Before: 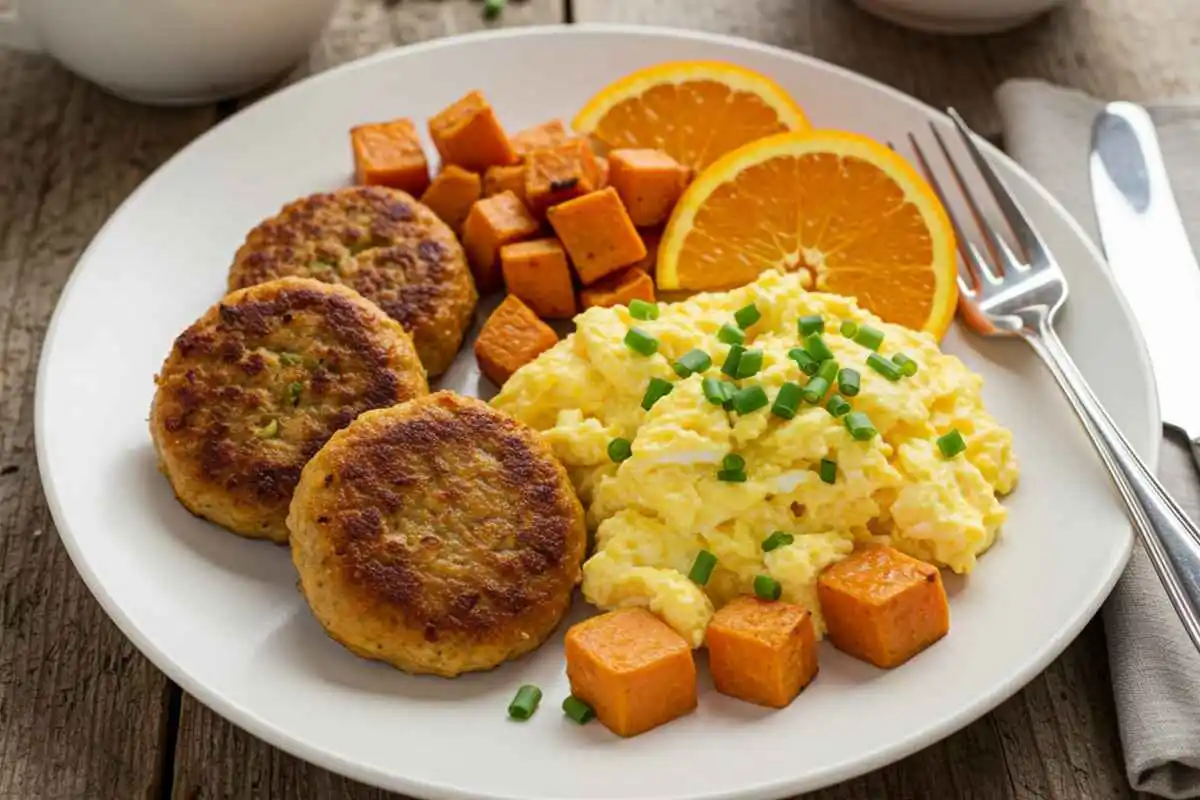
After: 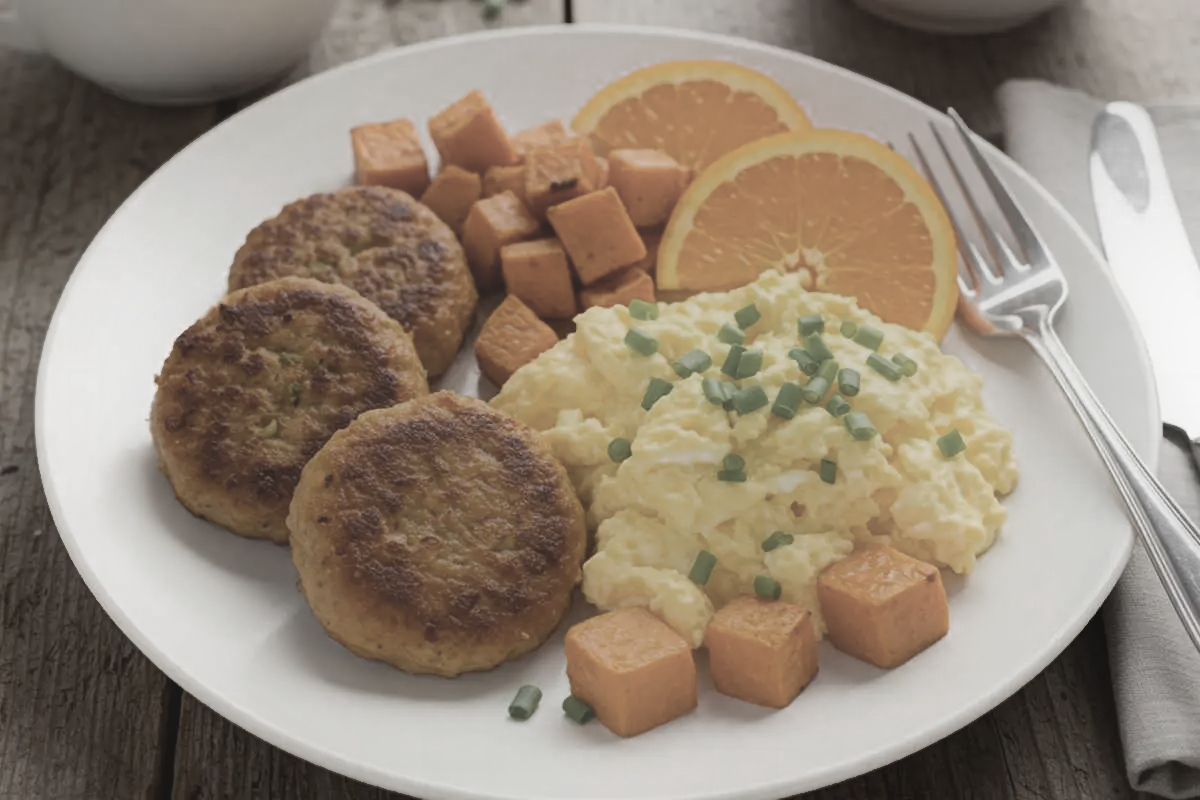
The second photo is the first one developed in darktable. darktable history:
color zones: curves: ch0 [(0, 0.613) (0.01, 0.613) (0.245, 0.448) (0.498, 0.529) (0.642, 0.665) (0.879, 0.777) (0.99, 0.613)]; ch1 [(0, 0.035) (0.121, 0.189) (0.259, 0.197) (0.415, 0.061) (0.589, 0.022) (0.732, 0.022) (0.857, 0.026) (0.991, 0.053)]
contrast equalizer: octaves 7, y [[0.6 ×6], [0.55 ×6], [0 ×6], [0 ×6], [0 ×6]], mix -1
